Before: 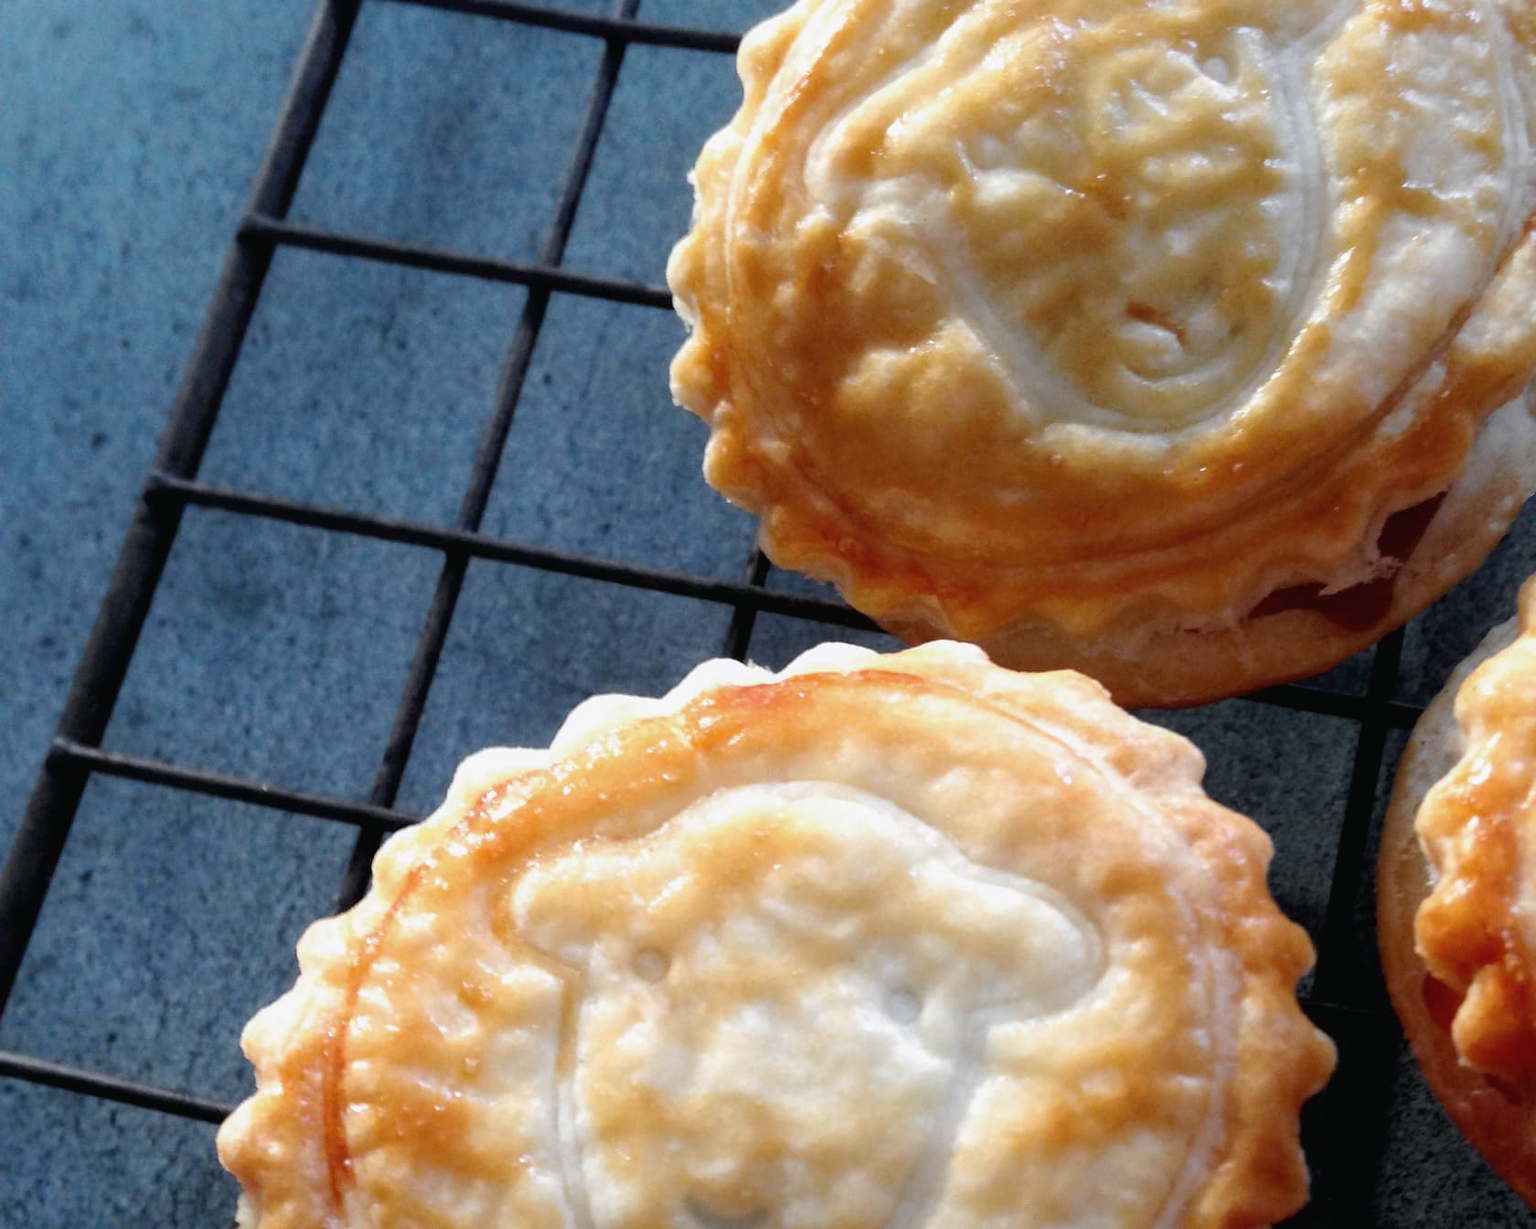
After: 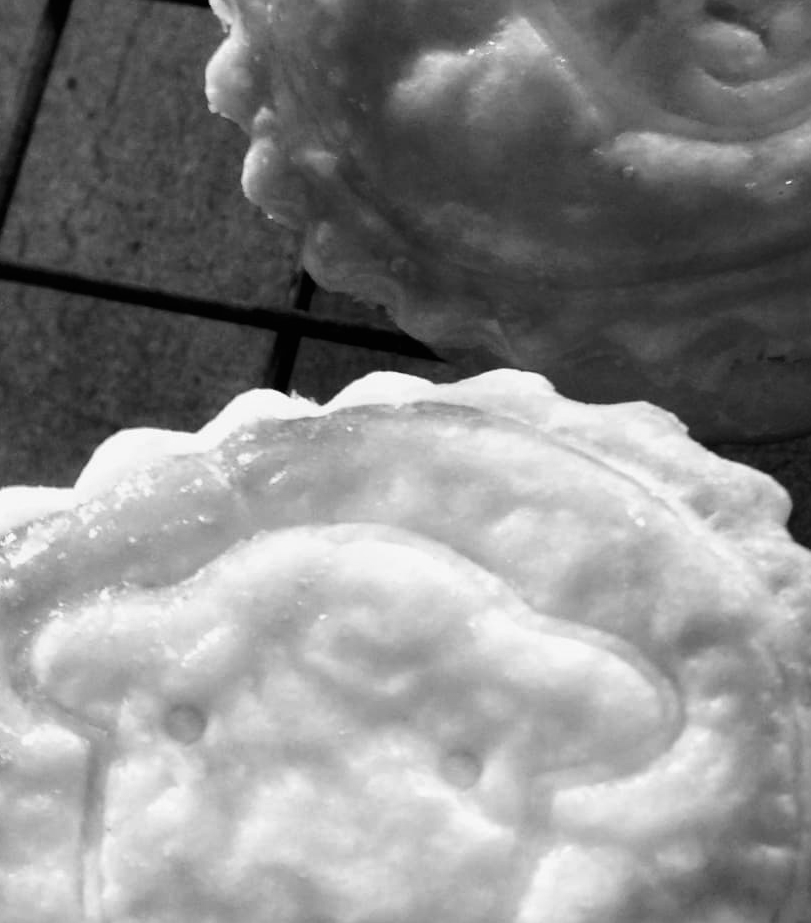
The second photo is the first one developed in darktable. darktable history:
crop: left 31.379%, top 24.658%, right 20.326%, bottom 6.628%
contrast brightness saturation: contrast 0.12, brightness -0.12, saturation 0.2
monochrome: a 2.21, b -1.33, size 2.2
